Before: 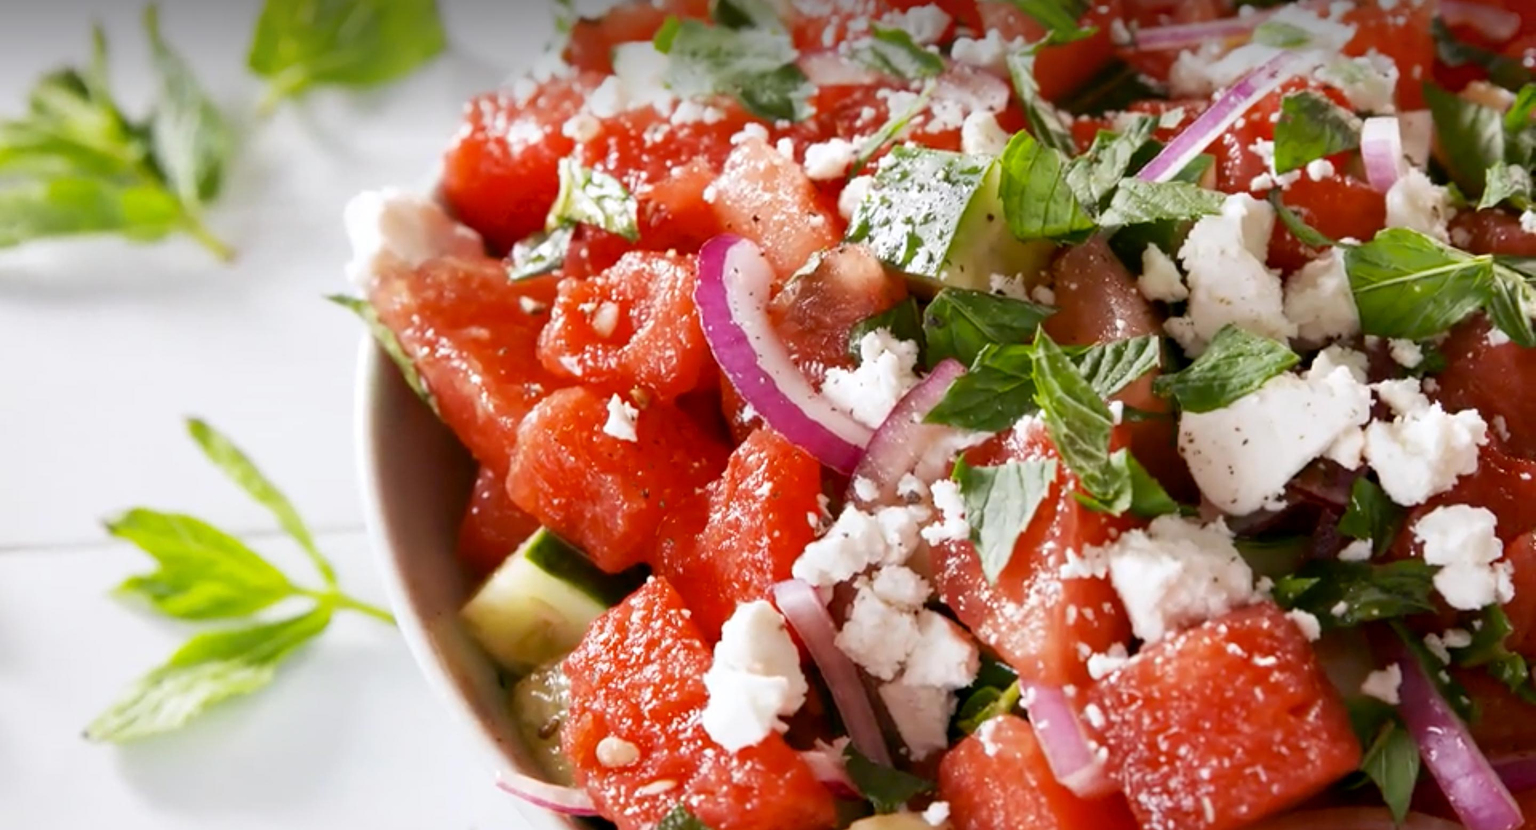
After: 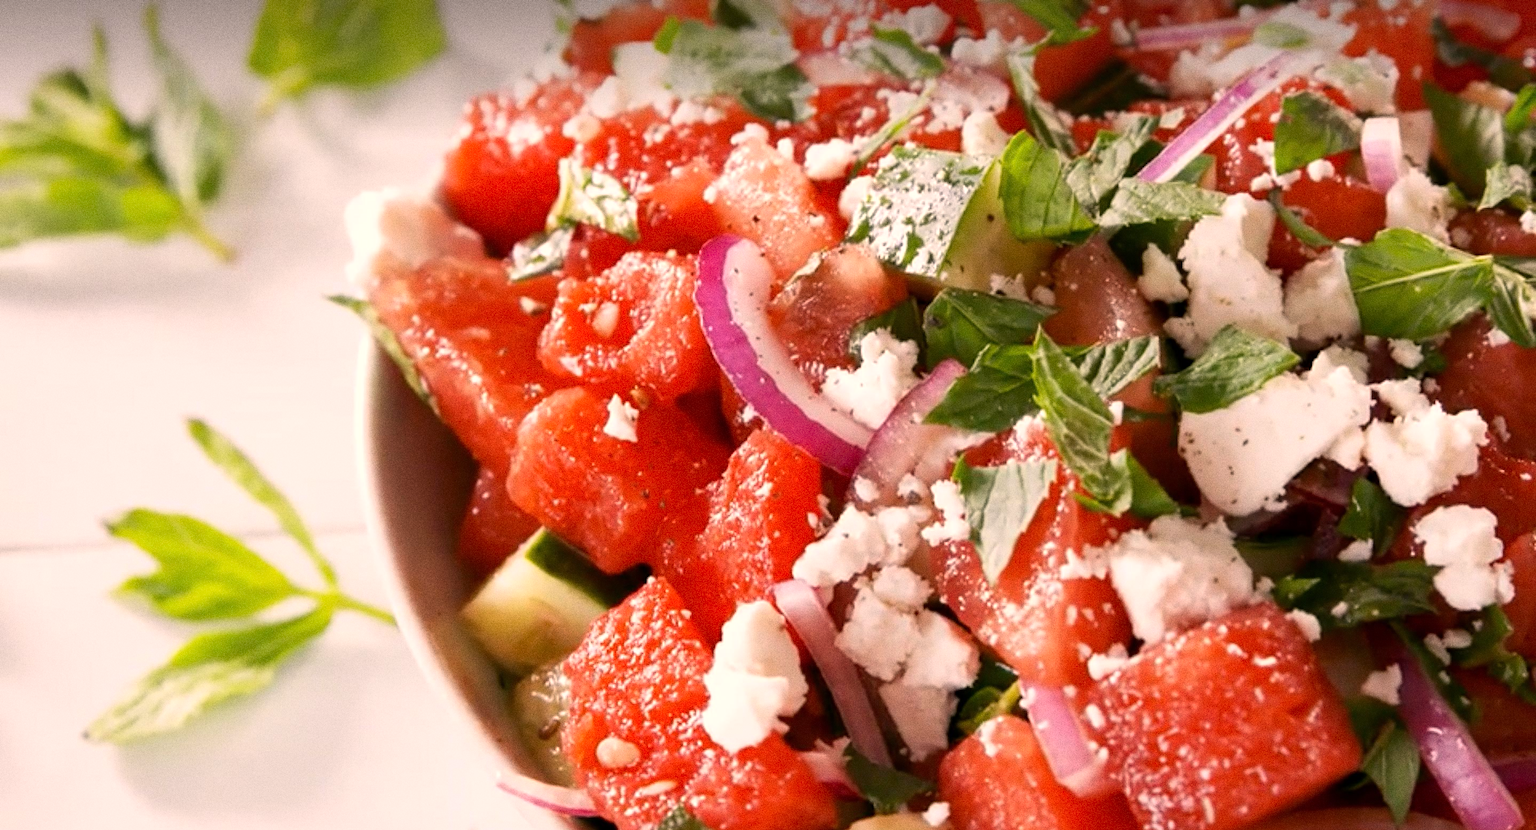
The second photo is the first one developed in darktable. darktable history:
white balance: red 1.127, blue 0.943
grain: coarseness 0.09 ISO, strength 40%
